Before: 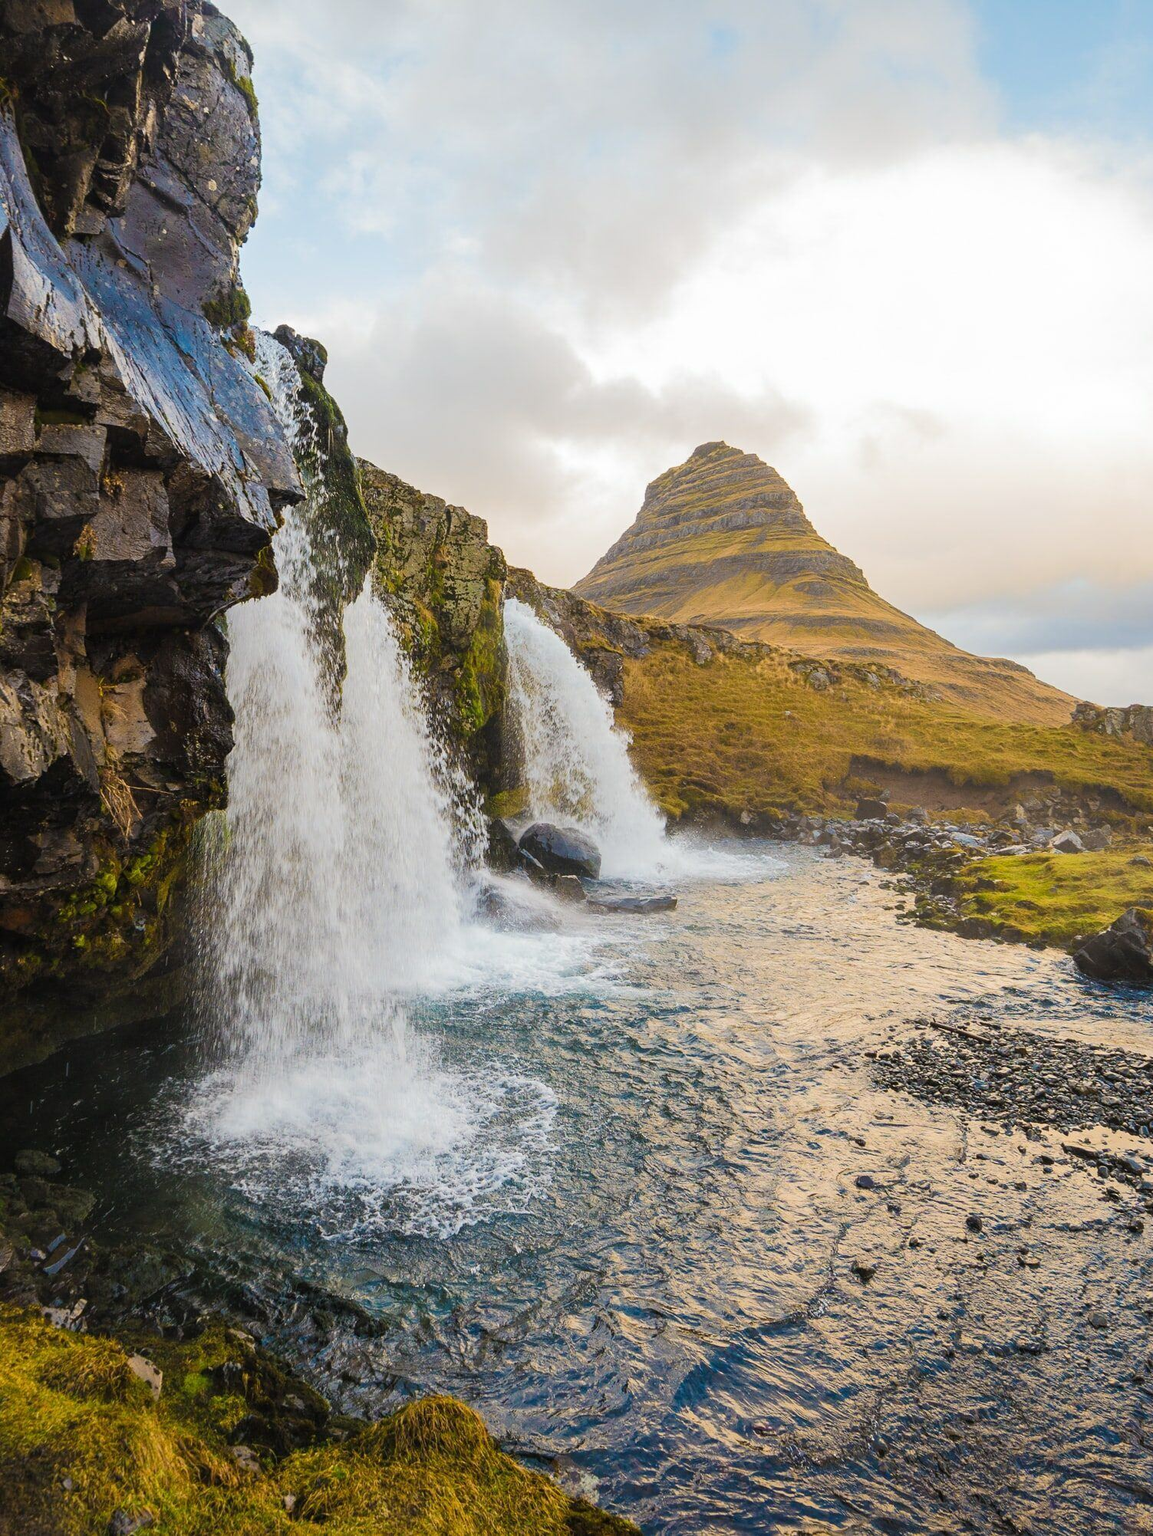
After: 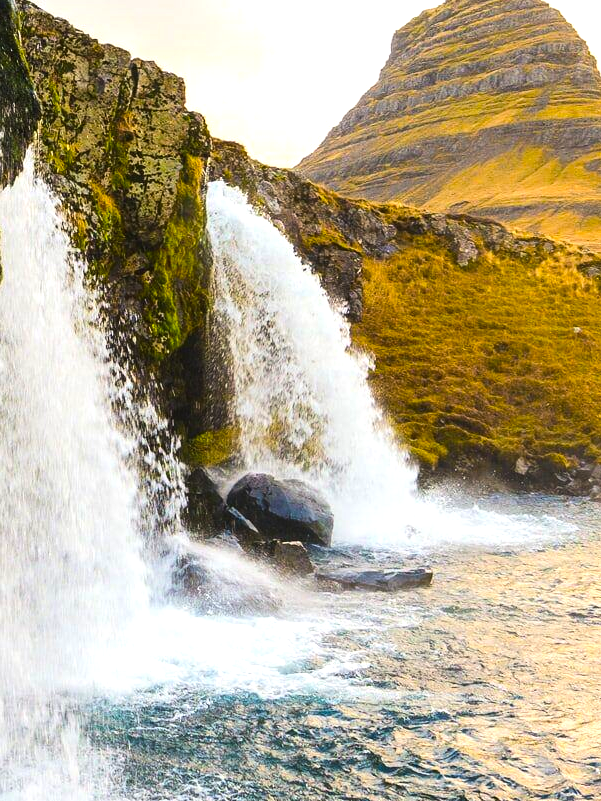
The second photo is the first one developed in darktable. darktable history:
color balance rgb: perceptual saturation grading › global saturation 25%, global vibrance 20%
tone equalizer: -8 EV -0.75 EV, -7 EV -0.7 EV, -6 EV -0.6 EV, -5 EV -0.4 EV, -3 EV 0.4 EV, -2 EV 0.6 EV, -1 EV 0.7 EV, +0 EV 0.75 EV, edges refinement/feathering 500, mask exposure compensation -1.57 EV, preserve details no
crop: left 30%, top 30%, right 30%, bottom 30%
